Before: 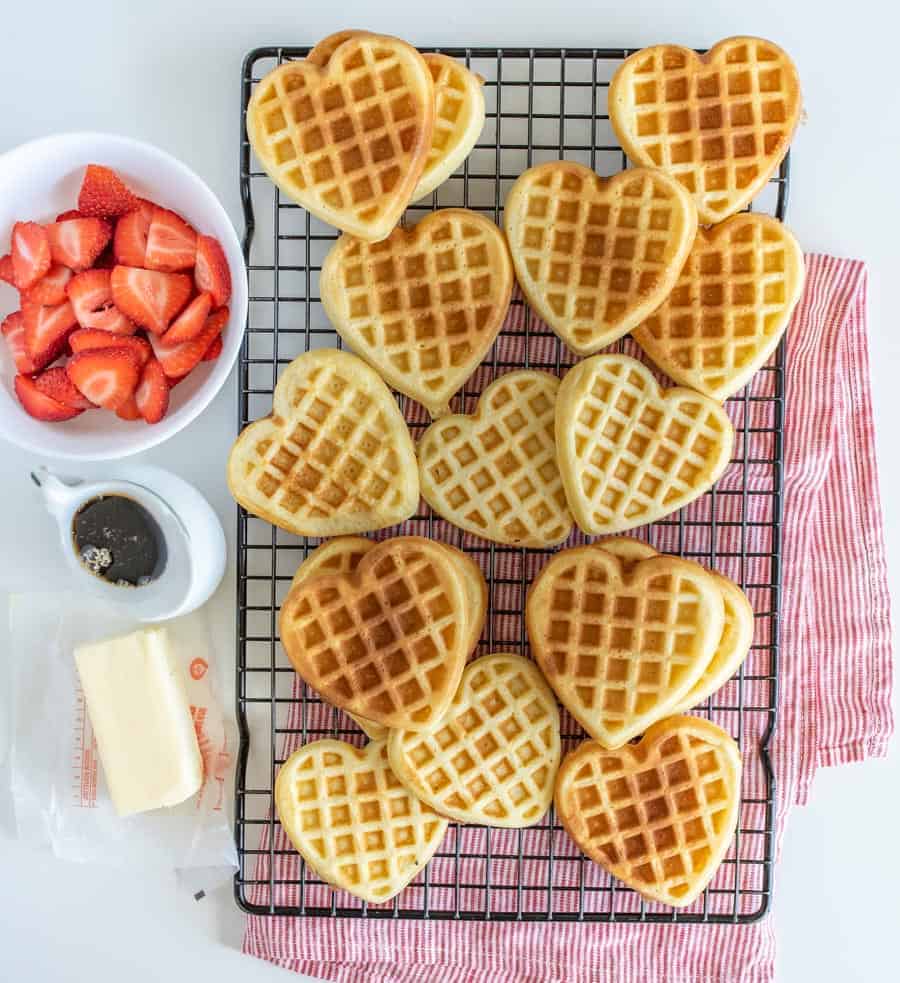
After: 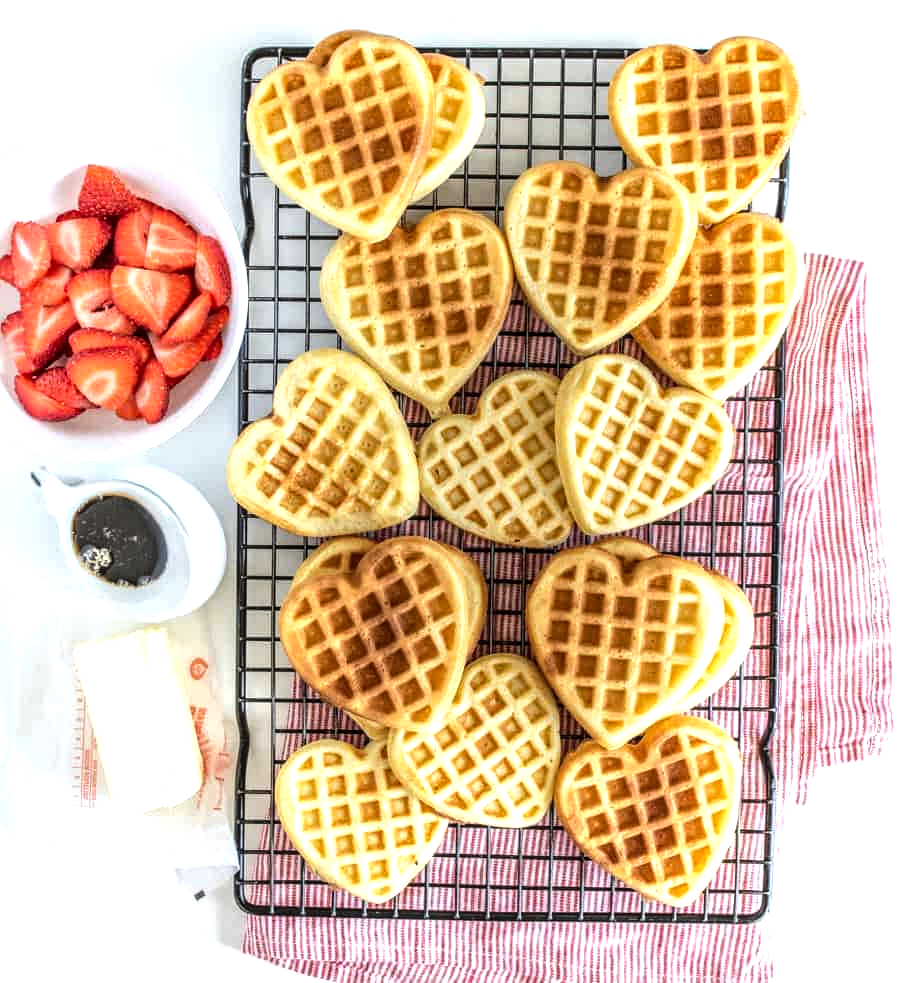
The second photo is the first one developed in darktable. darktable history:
local contrast: on, module defaults
tone equalizer: -8 EV -0.721 EV, -7 EV -0.705 EV, -6 EV -0.609 EV, -5 EV -0.378 EV, -3 EV 0.387 EV, -2 EV 0.6 EV, -1 EV 0.695 EV, +0 EV 0.75 EV, edges refinement/feathering 500, mask exposure compensation -1.57 EV, preserve details no
